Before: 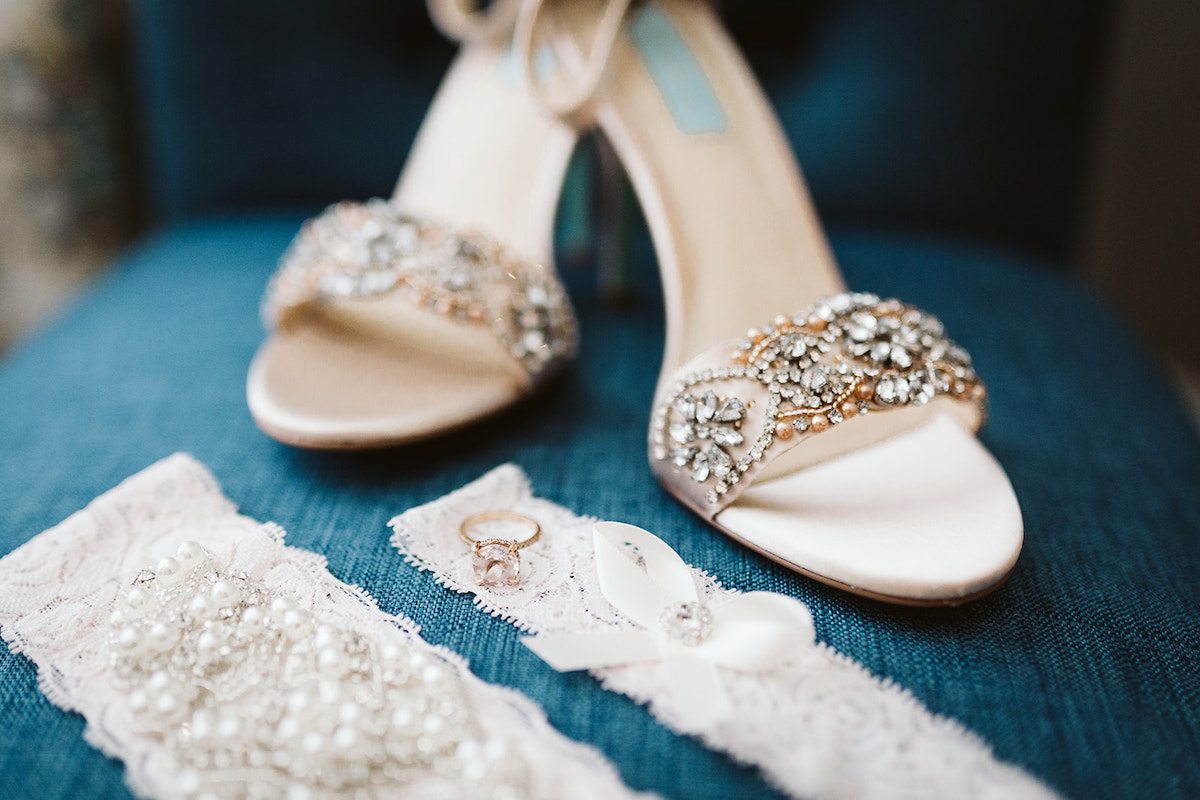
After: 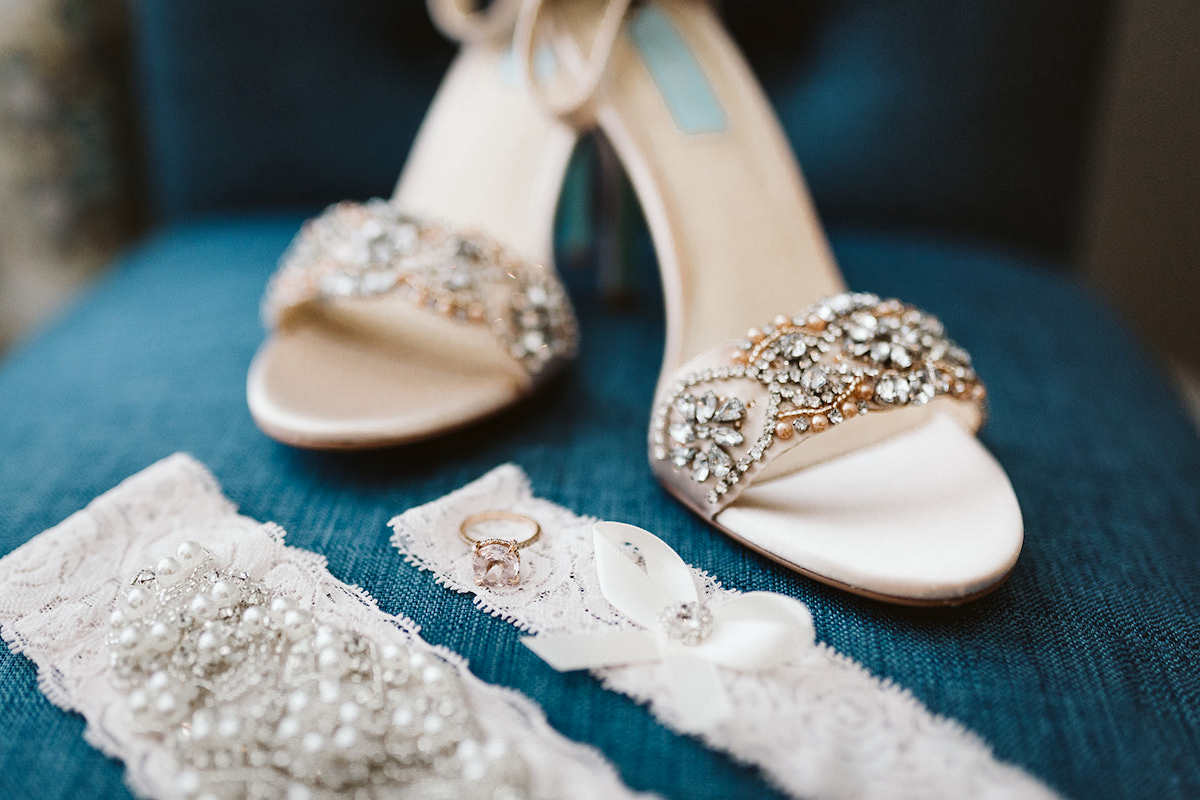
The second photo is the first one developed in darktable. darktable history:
shadows and highlights: radius 107.73, shadows 44.53, highlights -67.71, low approximation 0.01, soften with gaussian
